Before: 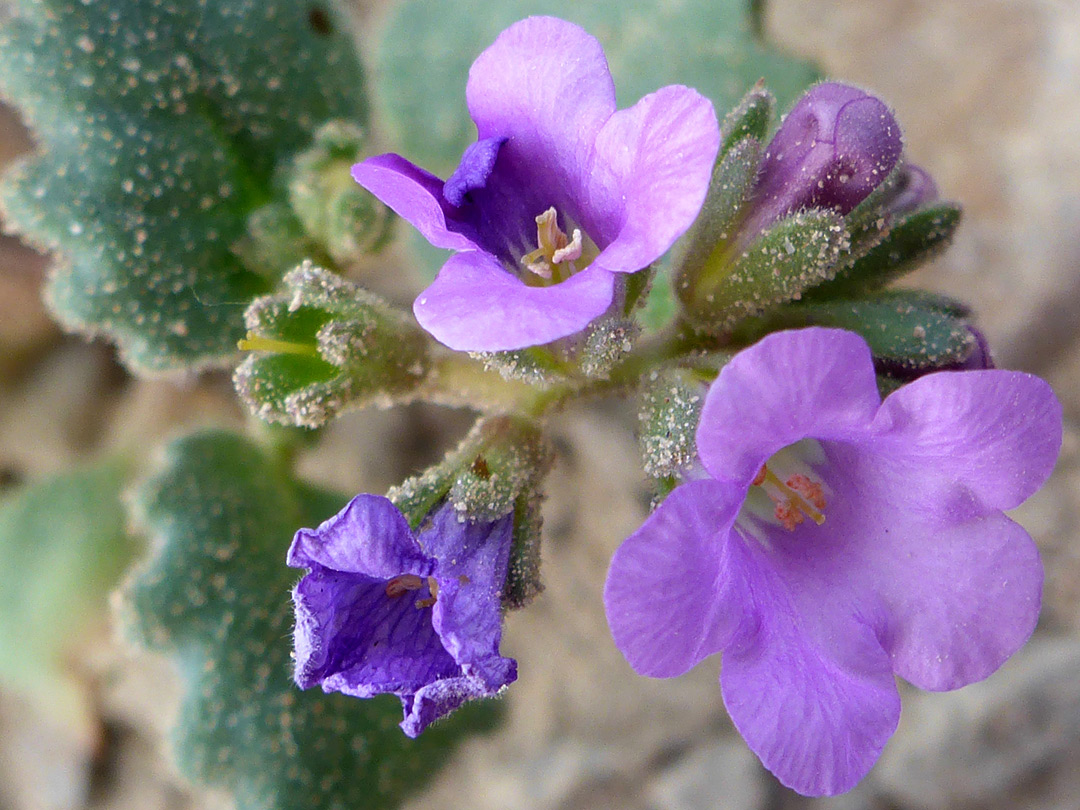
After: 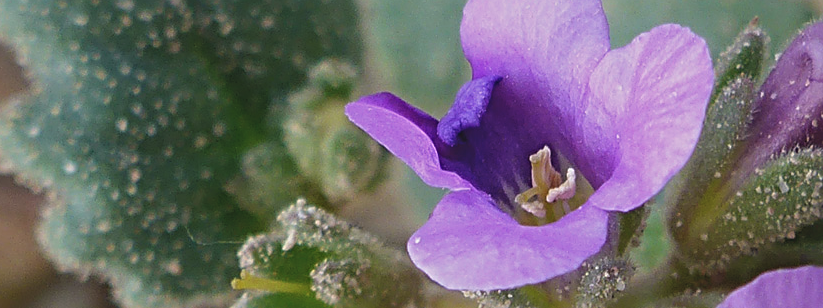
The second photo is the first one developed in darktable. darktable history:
exposure: black level correction -0.015, exposure -0.5 EV, compensate highlight preservation false
sharpen: radius 4
crop: left 0.579%, top 7.627%, right 23.167%, bottom 54.275%
